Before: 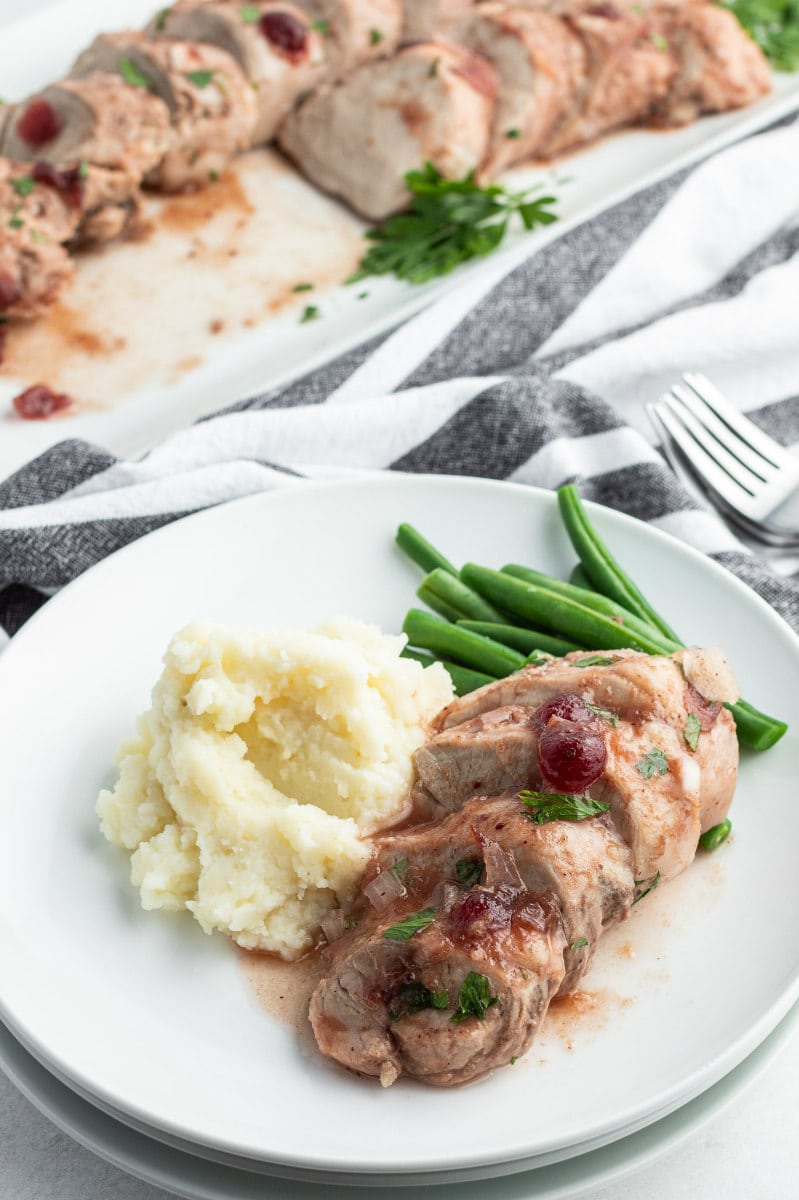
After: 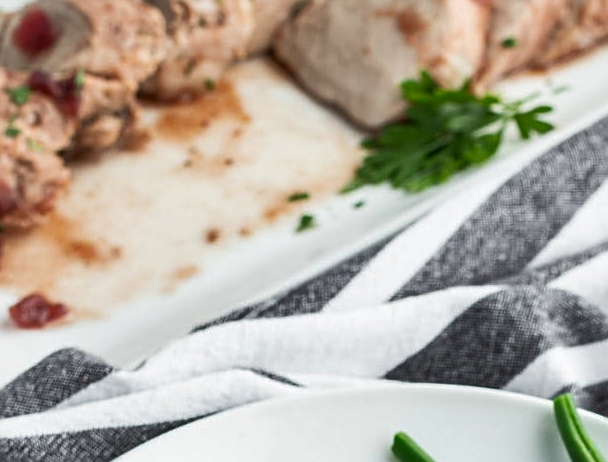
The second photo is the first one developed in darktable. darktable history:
crop: left 0.539%, top 7.627%, right 23.255%, bottom 53.873%
sharpen: on, module defaults
shadows and highlights: shadows 52.87, soften with gaussian
